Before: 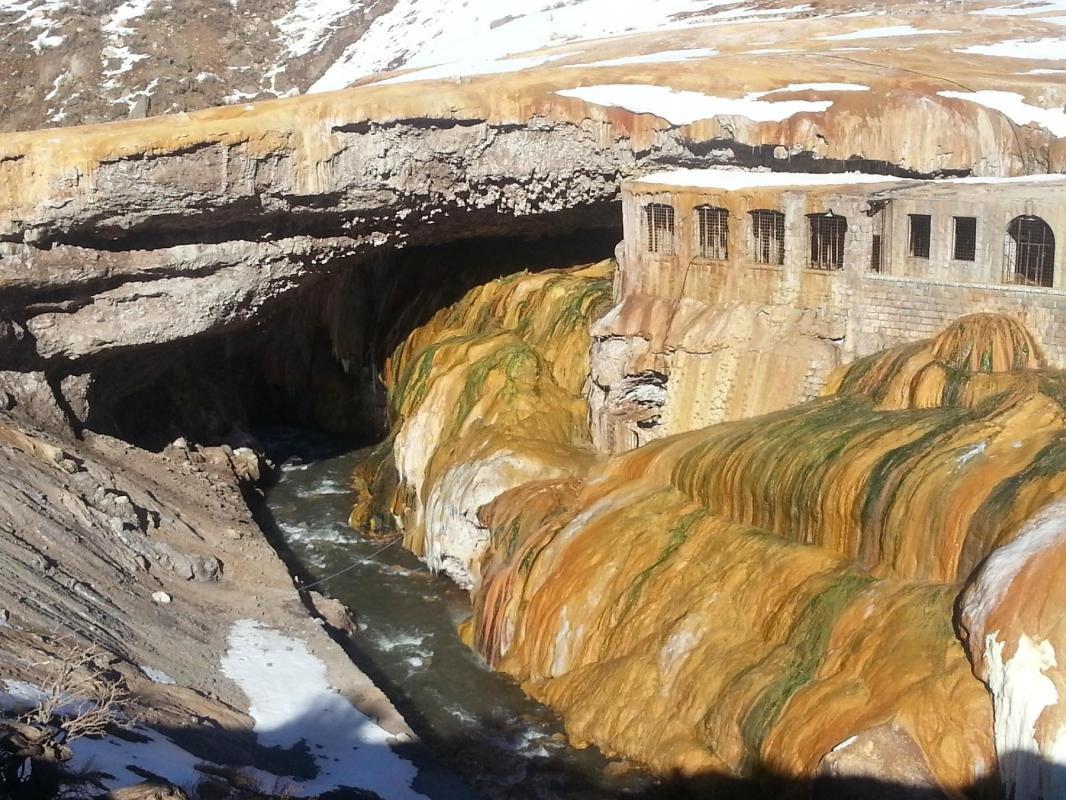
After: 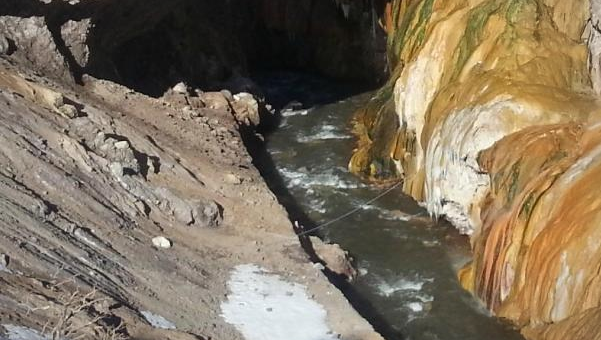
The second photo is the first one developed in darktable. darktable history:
crop: top 44.483%, right 43.593%, bottom 12.892%
vignetting: fall-off radius 100%, width/height ratio 1.337
